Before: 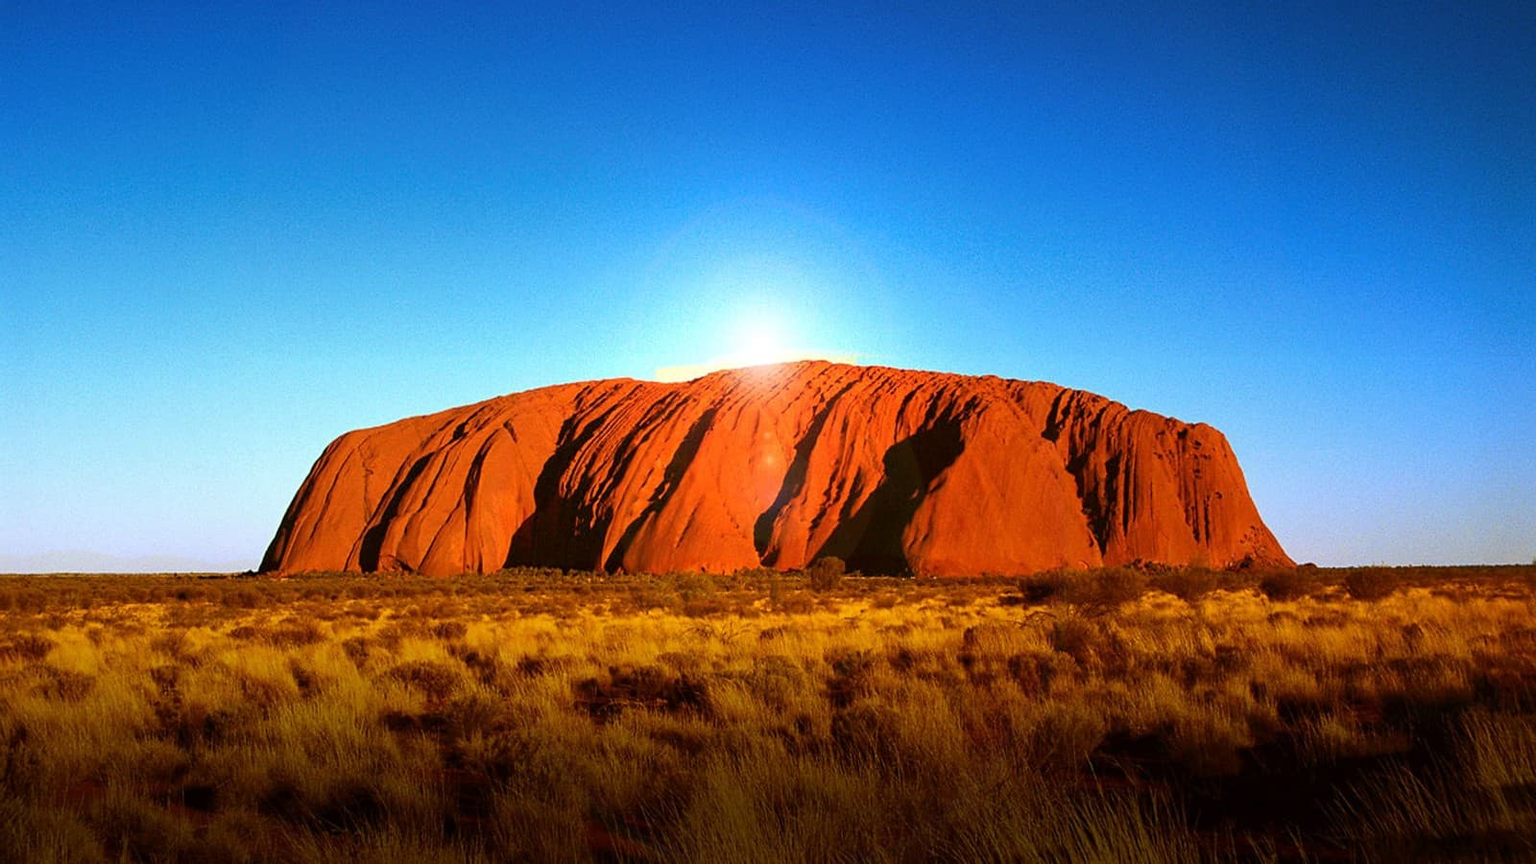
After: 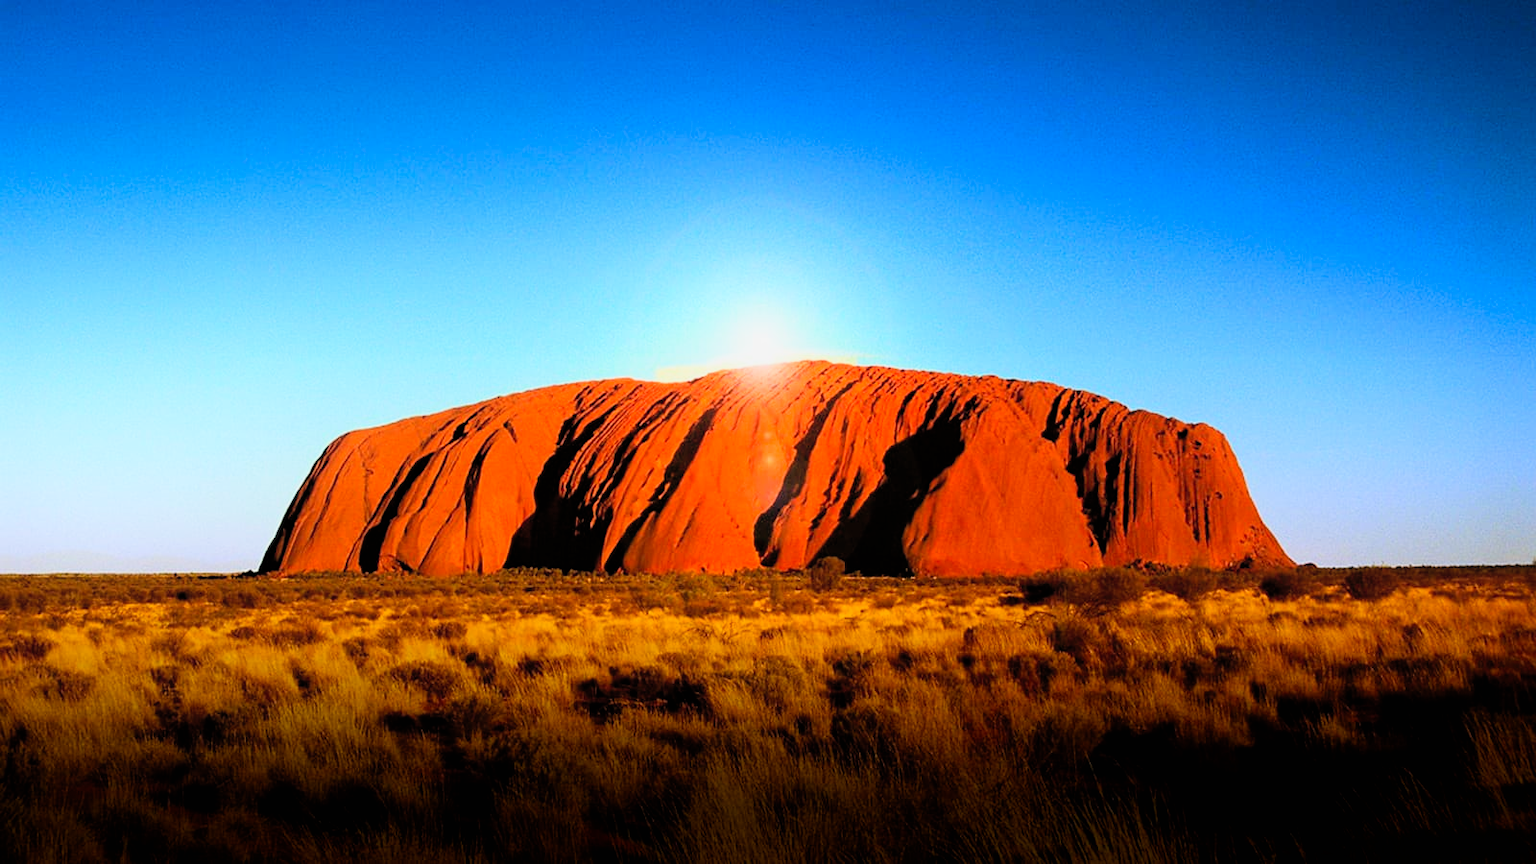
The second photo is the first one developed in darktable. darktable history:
contrast brightness saturation: brightness 0.09, saturation 0.19
filmic rgb: black relative exposure -5 EV, white relative exposure 3.2 EV, hardness 3.42, contrast 1.2, highlights saturation mix -30%
shadows and highlights: shadows -40.15, highlights 62.88, soften with gaussian
